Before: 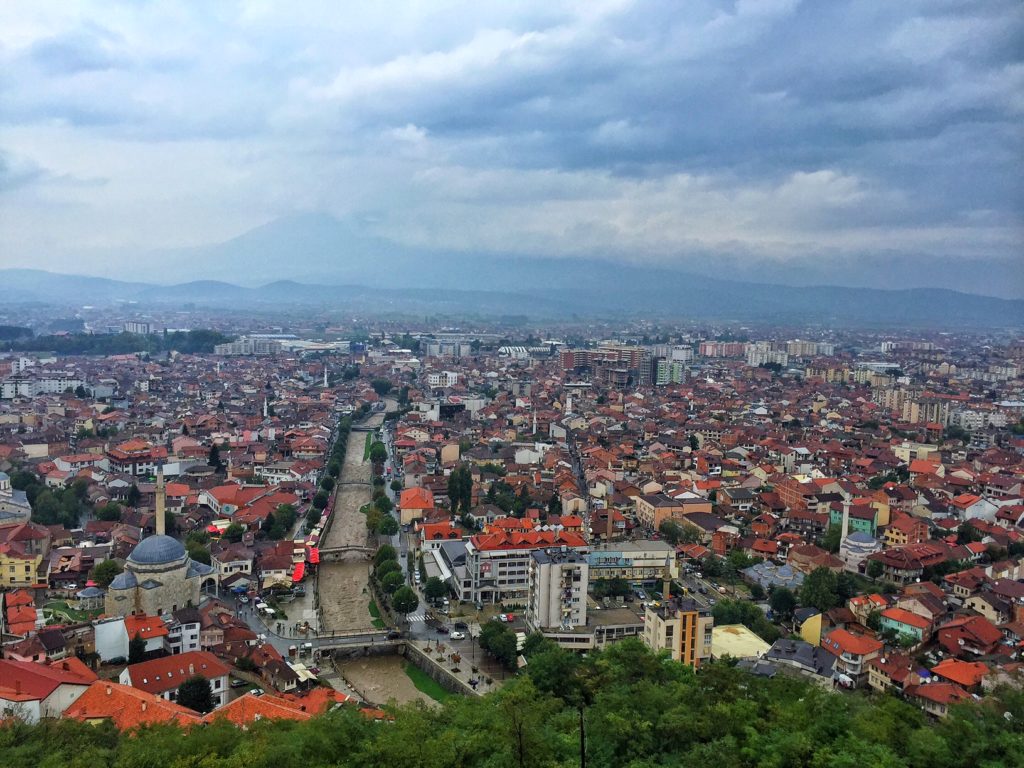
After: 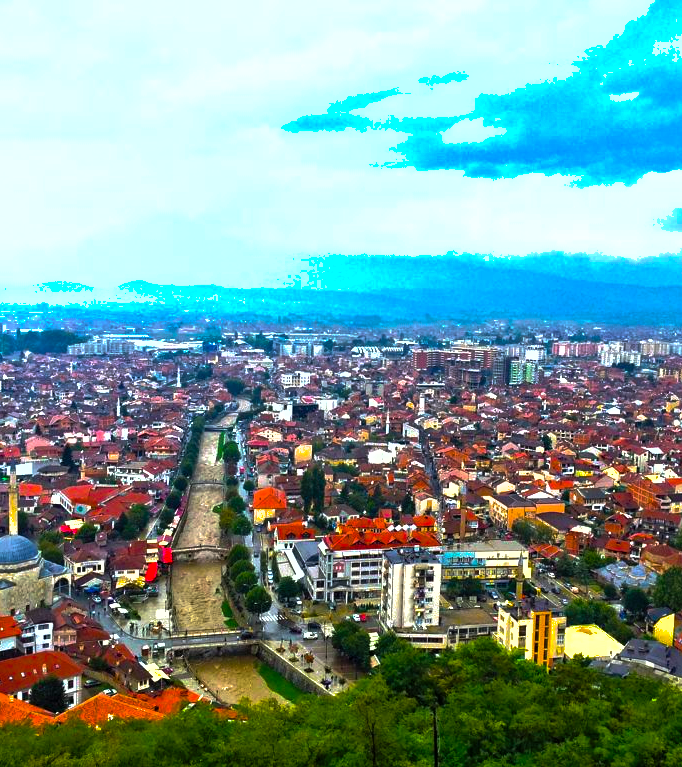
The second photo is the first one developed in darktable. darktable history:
crop and rotate: left 14.385%, right 18.948%
color balance rgb: linear chroma grading › shadows -30%, linear chroma grading › global chroma 35%, perceptual saturation grading › global saturation 75%, perceptual saturation grading › shadows -30%, perceptual brilliance grading › highlights 75%, perceptual brilliance grading › shadows -30%, global vibrance 35%
shadows and highlights: on, module defaults
white balance: emerald 1
